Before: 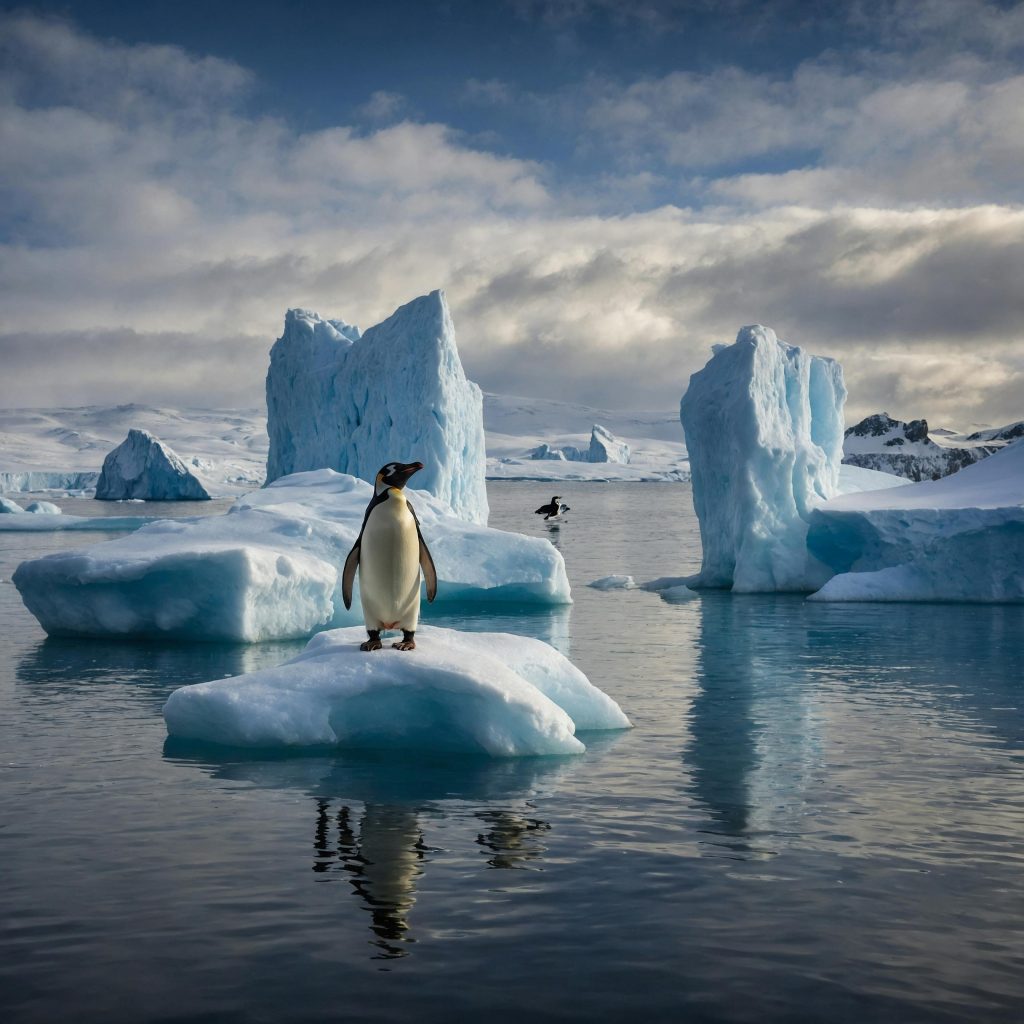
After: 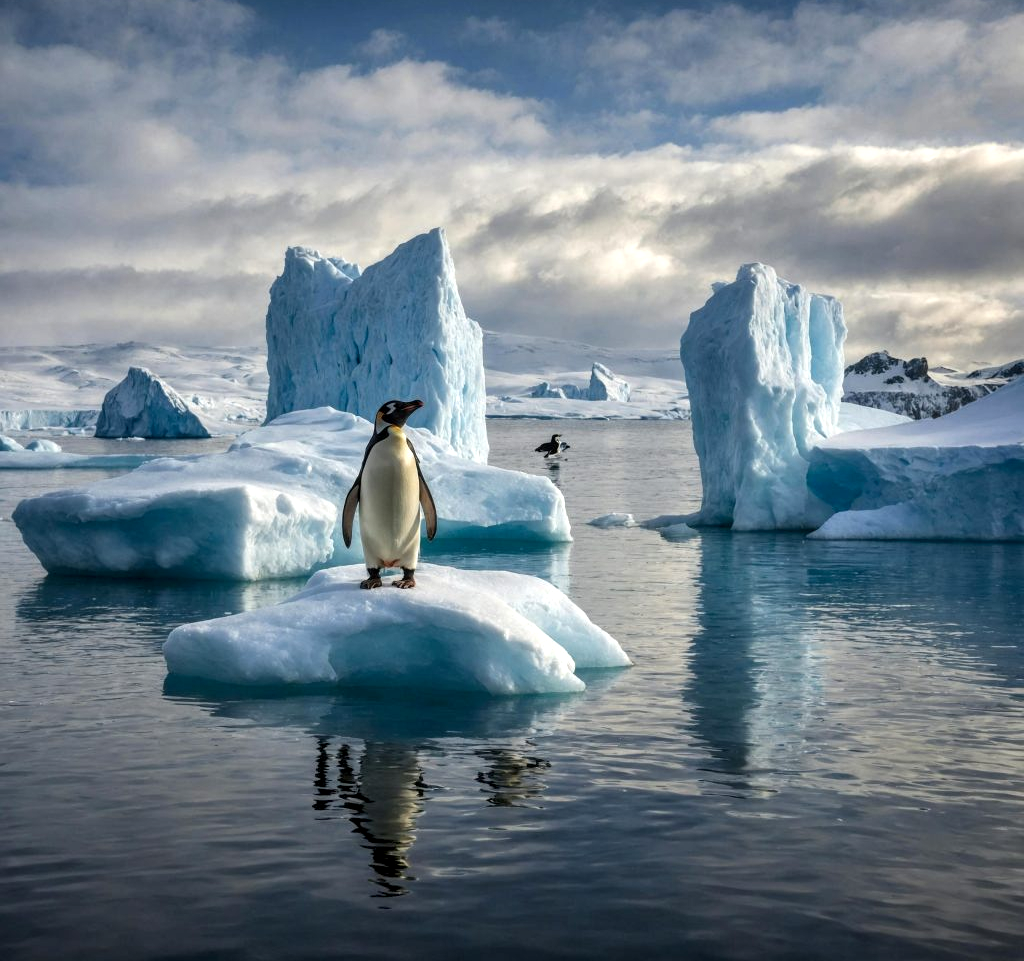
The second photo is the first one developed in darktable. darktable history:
exposure: exposure 0.298 EV, compensate highlight preservation false
crop and rotate: top 6.065%
local contrast: detail 130%
